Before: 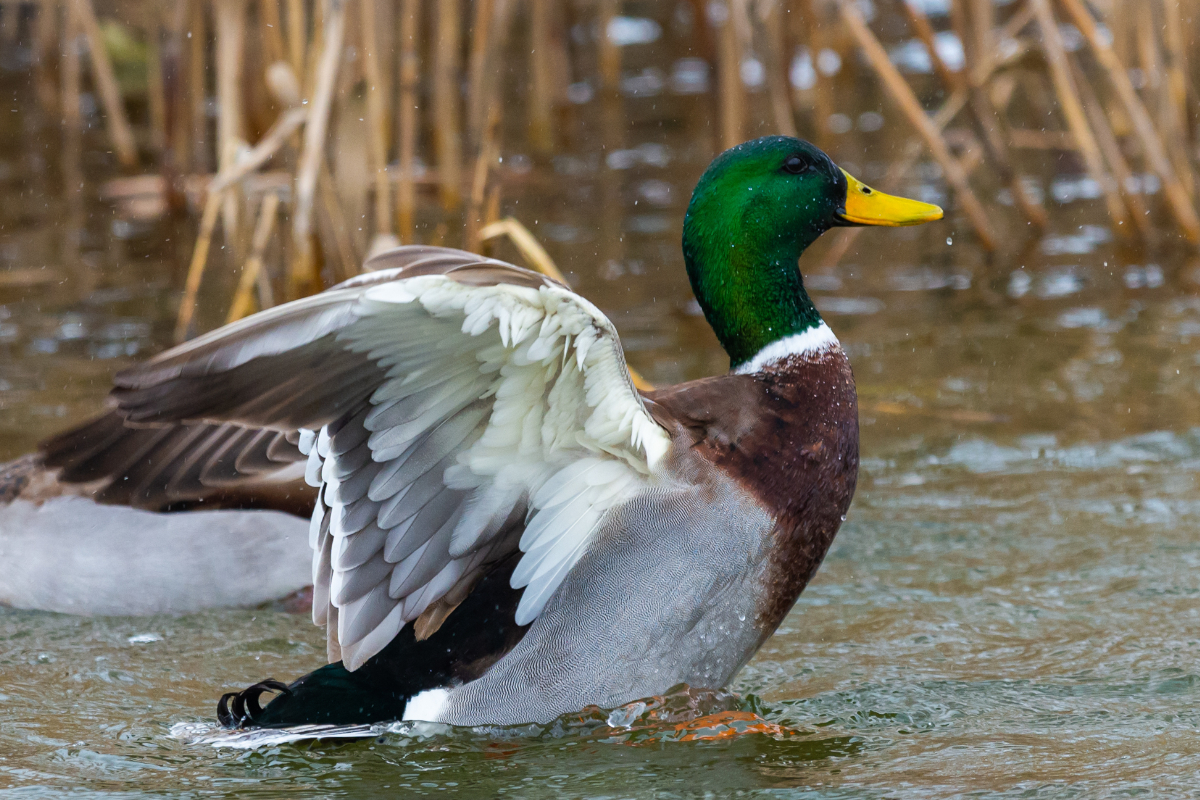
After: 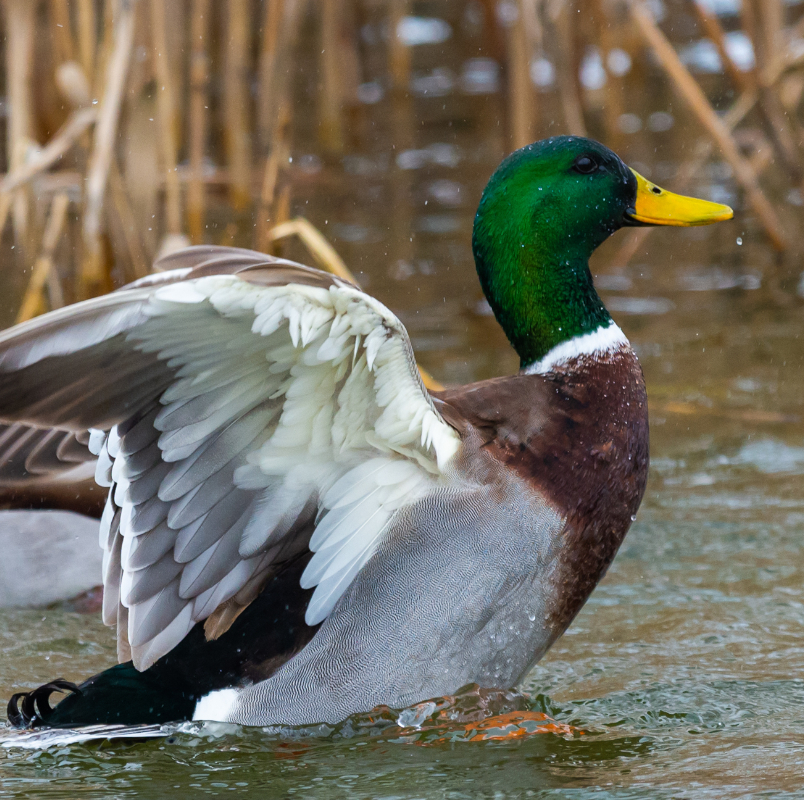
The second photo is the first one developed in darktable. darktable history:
crop and rotate: left 17.554%, right 15.365%
